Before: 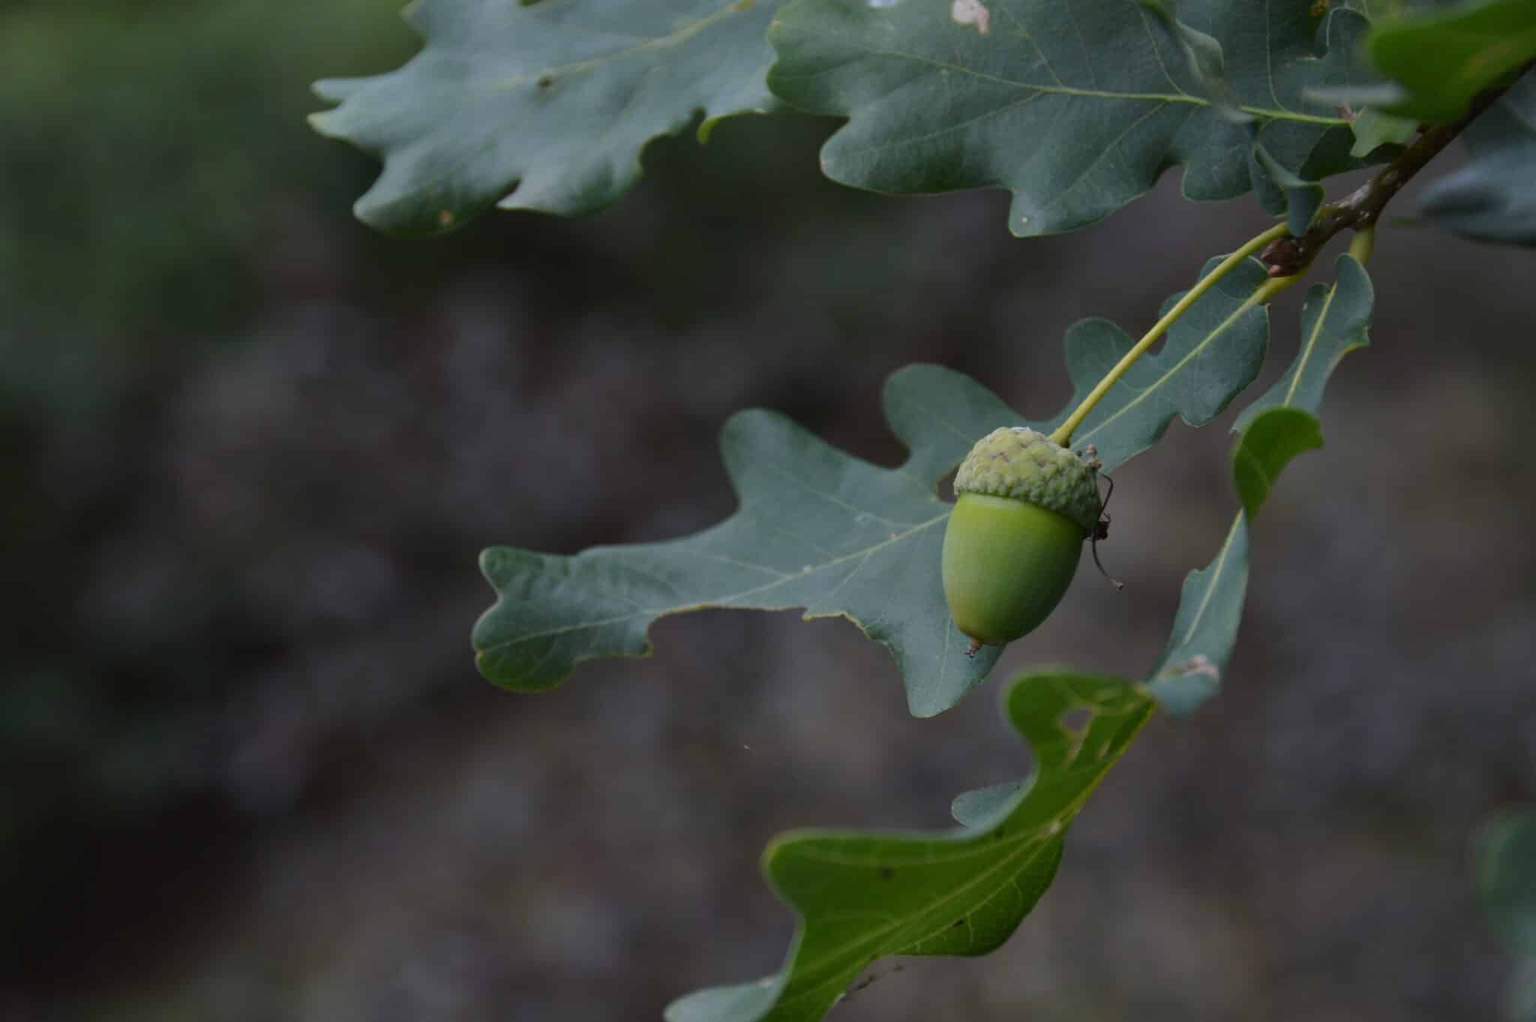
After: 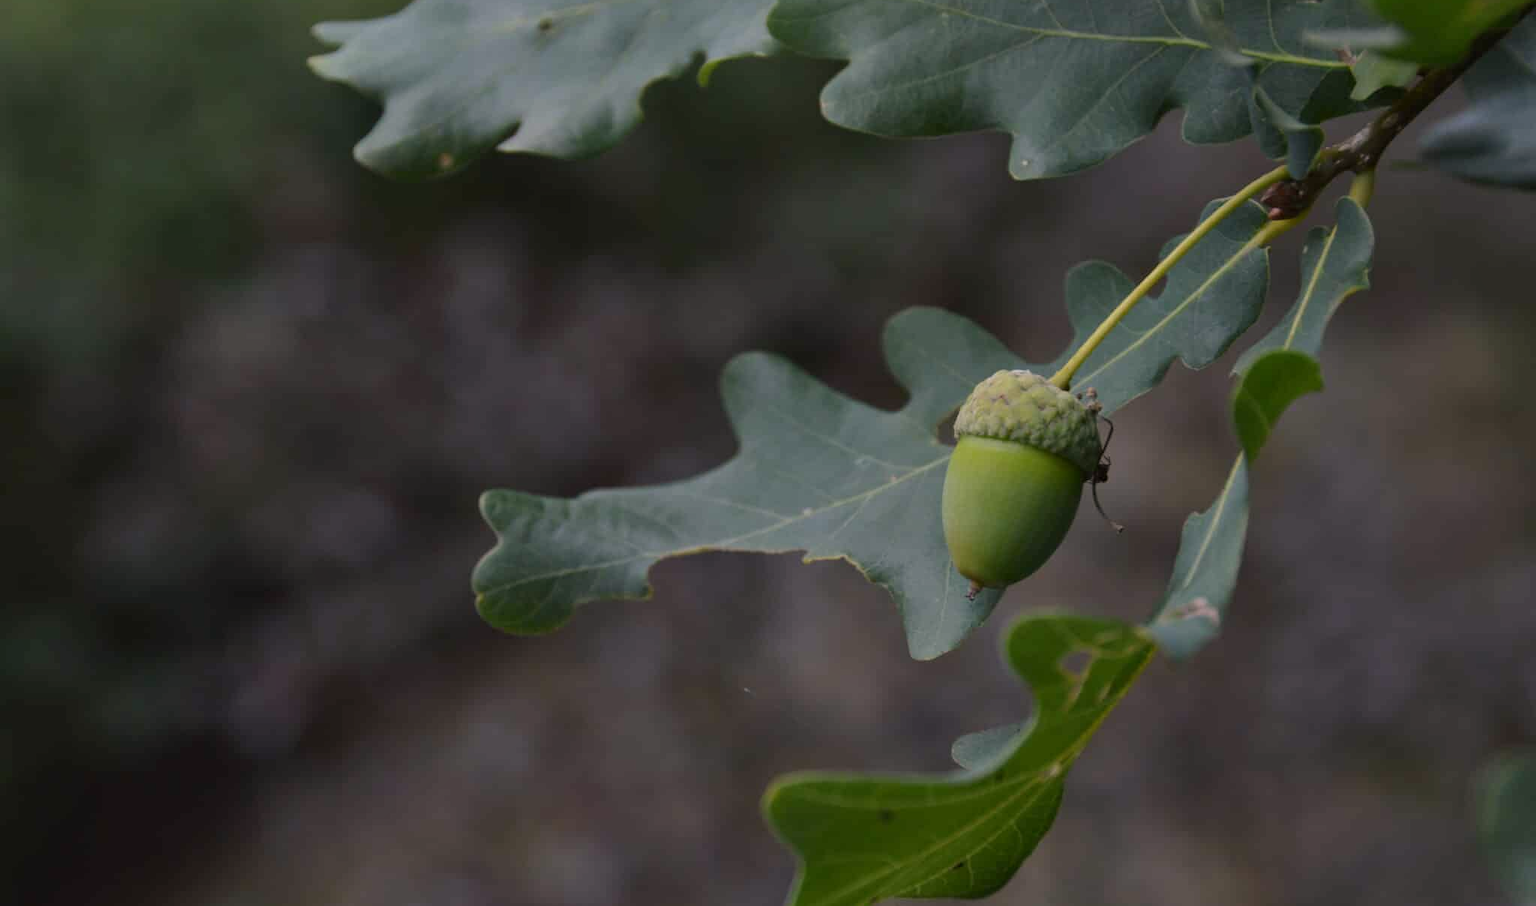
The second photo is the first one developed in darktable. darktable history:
crop and rotate: top 5.609%, bottom 5.609%
color correction: highlights a* 5.81, highlights b* 4.84
contrast equalizer: y [[0.5 ×6], [0.5 ×6], [0.5, 0.5, 0.501, 0.545, 0.707, 0.863], [0 ×6], [0 ×6]]
rotate and perspective: automatic cropping off
shadows and highlights: shadows 19.13, highlights -83.41, soften with gaussian
